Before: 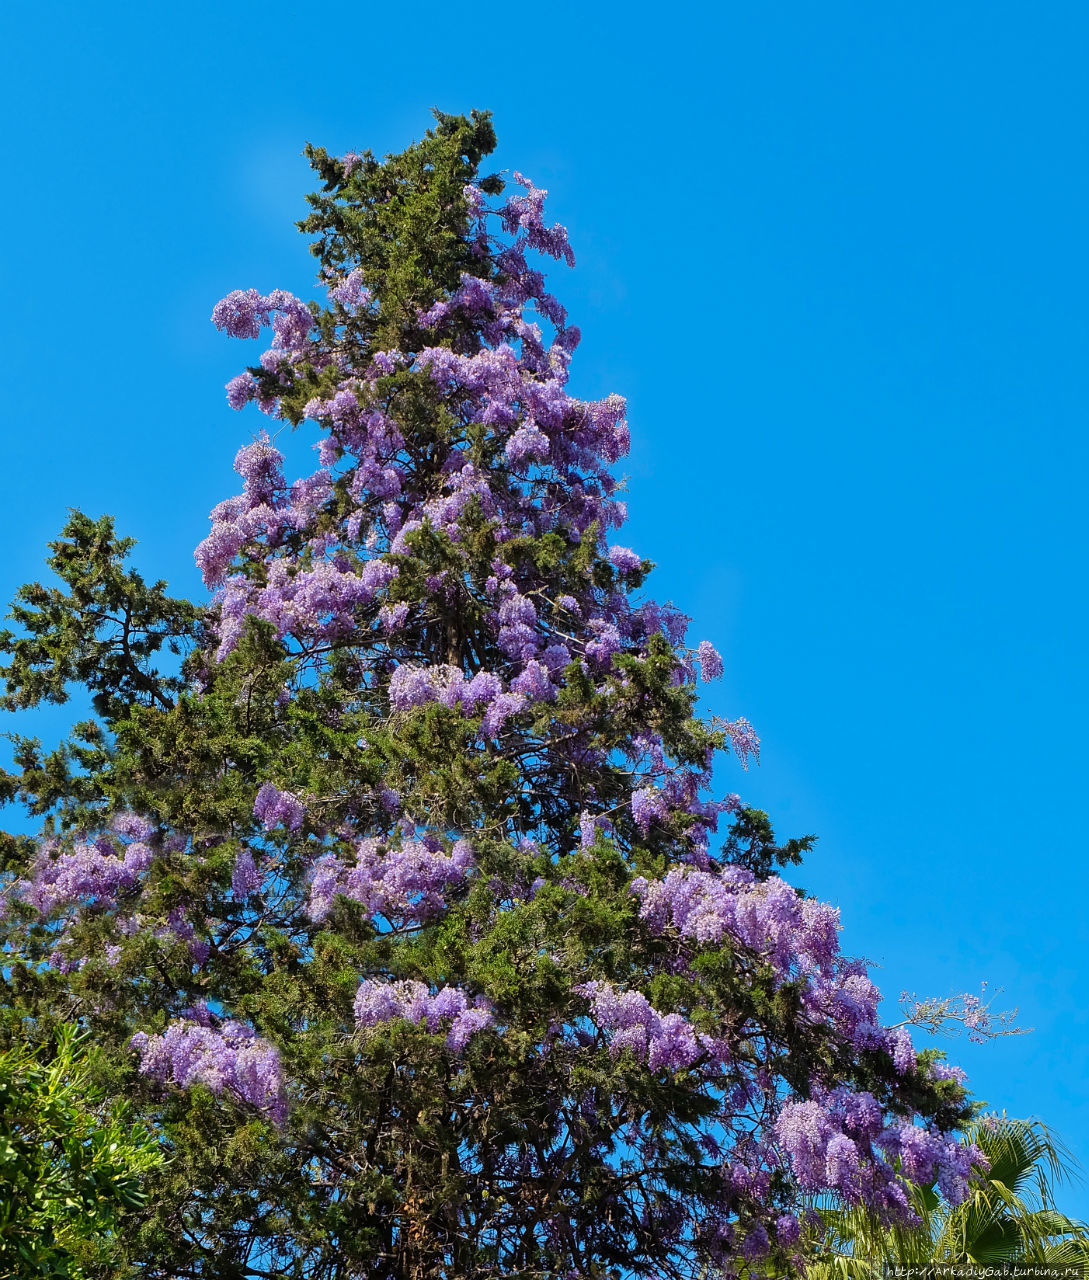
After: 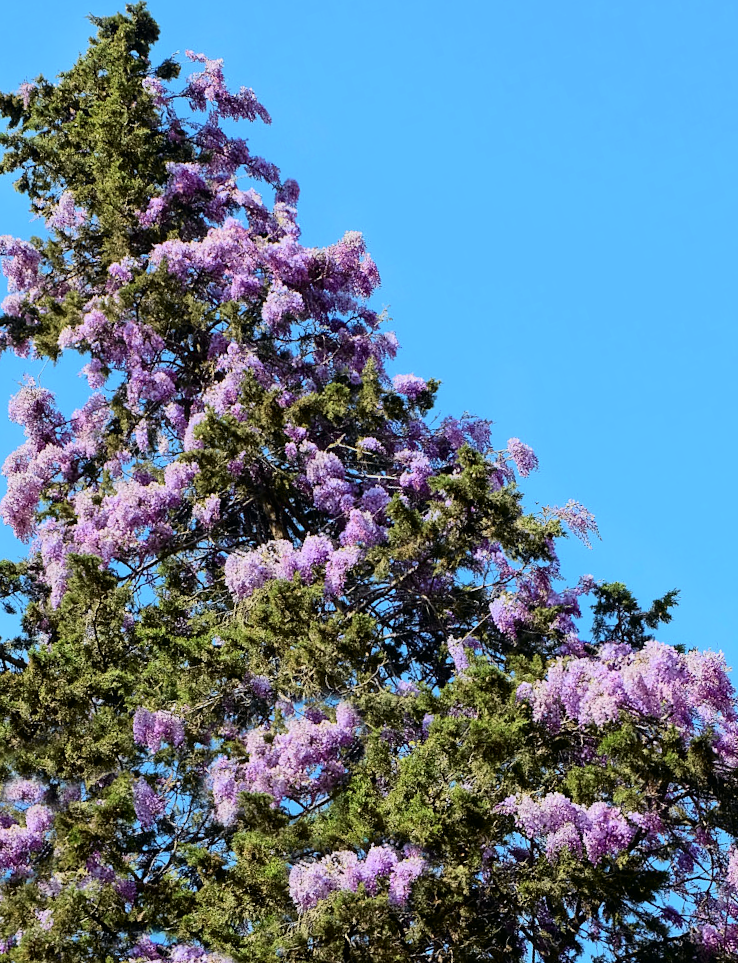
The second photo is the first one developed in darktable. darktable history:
crop and rotate: angle 18°, left 6.855%, right 4.076%, bottom 1.076%
tone curve: curves: ch0 [(0, 0) (0.037, 0.011) (0.135, 0.093) (0.266, 0.281) (0.461, 0.555) (0.581, 0.716) (0.675, 0.793) (0.767, 0.849) (0.91, 0.924) (1, 0.979)]; ch1 [(0, 0) (0.292, 0.278) (0.419, 0.423) (0.493, 0.492) (0.506, 0.5) (0.534, 0.529) (0.562, 0.562) (0.641, 0.663) (0.754, 0.76) (1, 1)]; ch2 [(0, 0) (0.294, 0.3) (0.361, 0.372) (0.429, 0.445) (0.478, 0.486) (0.502, 0.498) (0.518, 0.522) (0.531, 0.549) (0.561, 0.579) (0.64, 0.645) (0.7, 0.7) (0.861, 0.808) (1, 0.951)], color space Lab, independent channels, preserve colors none
